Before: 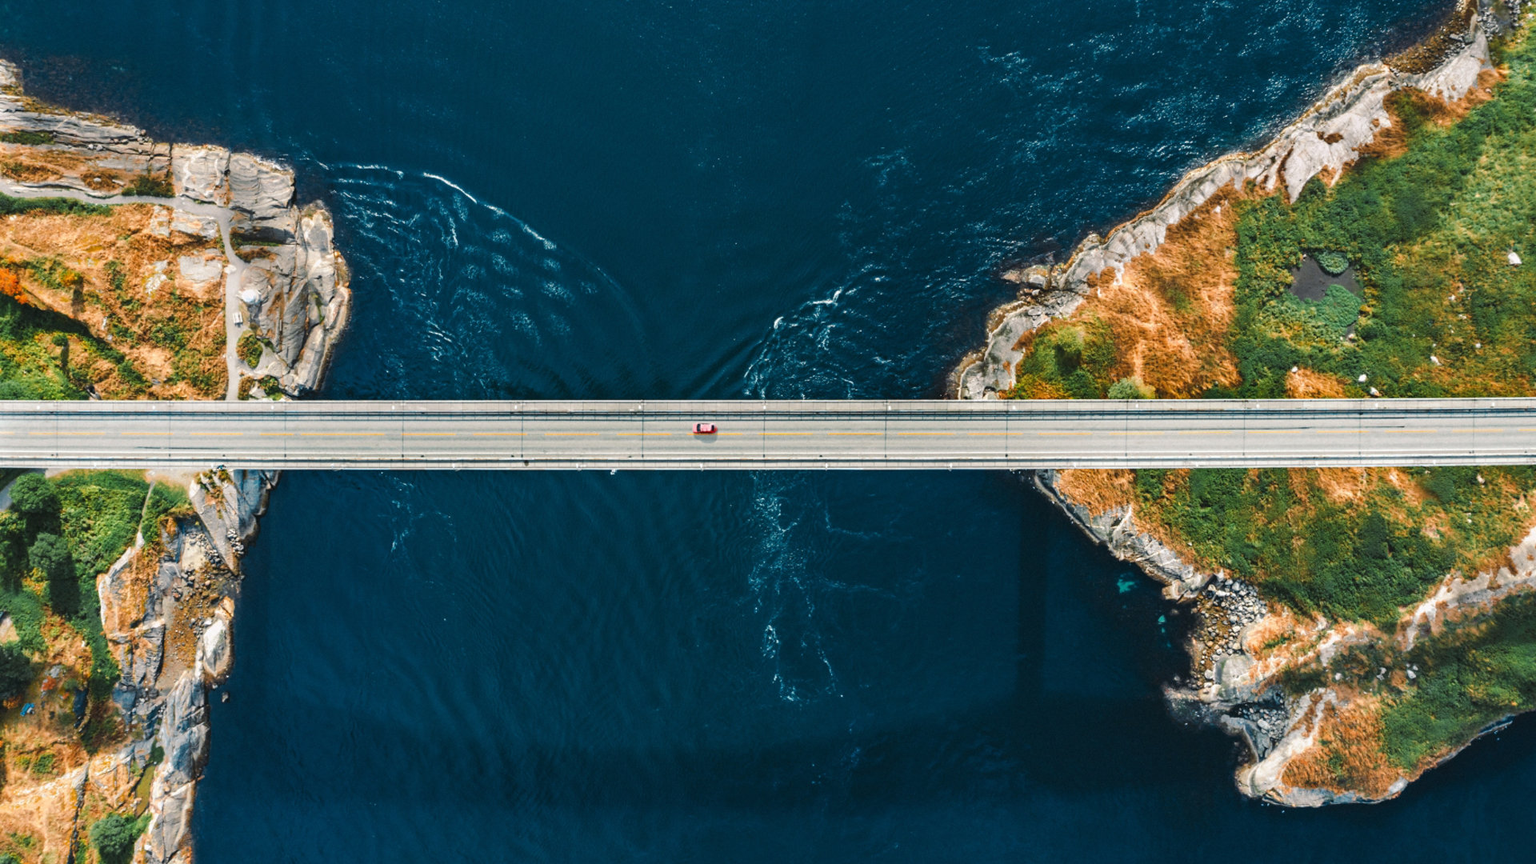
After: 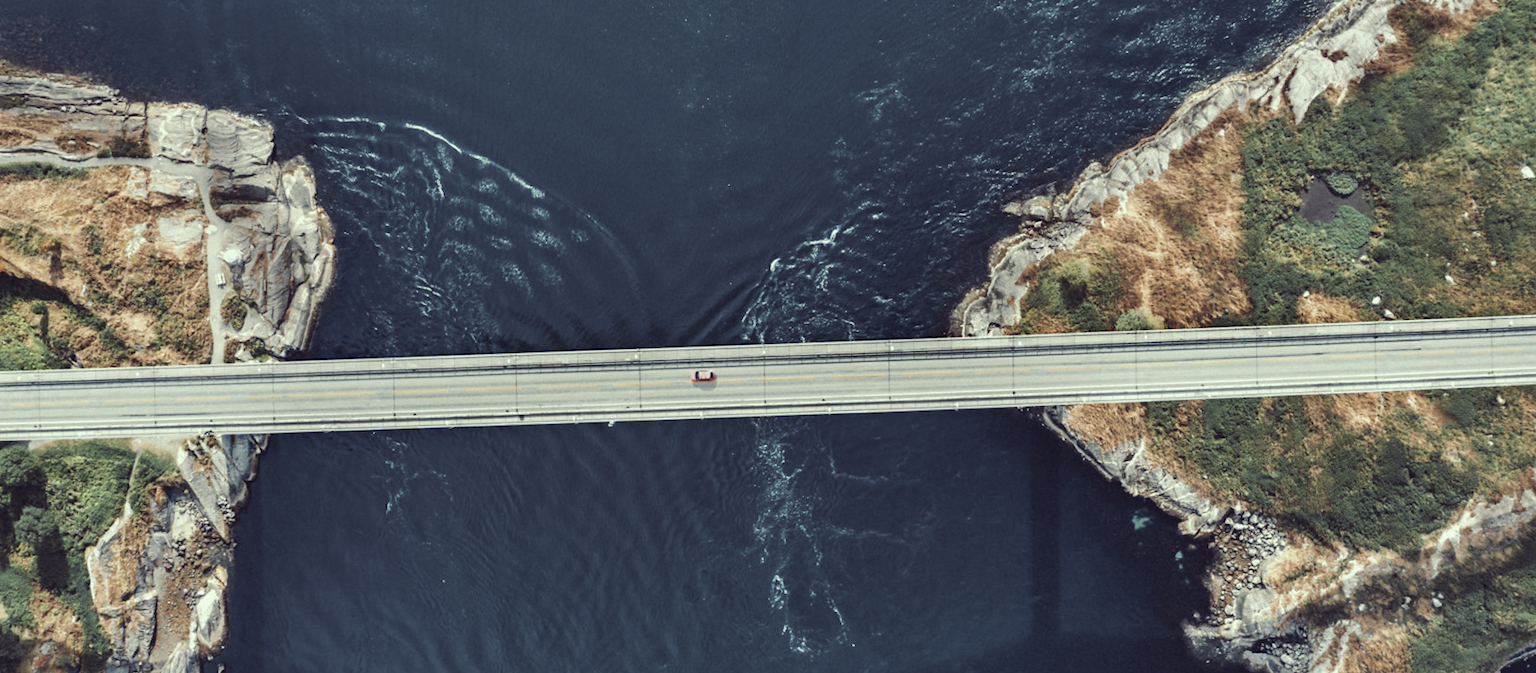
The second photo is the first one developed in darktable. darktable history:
crop and rotate: top 5.667%, bottom 14.937%
shadows and highlights: soften with gaussian
rotate and perspective: rotation -2°, crop left 0.022, crop right 0.978, crop top 0.049, crop bottom 0.951
color correction: highlights a* -20.17, highlights b* 20.27, shadows a* 20.03, shadows b* -20.46, saturation 0.43
